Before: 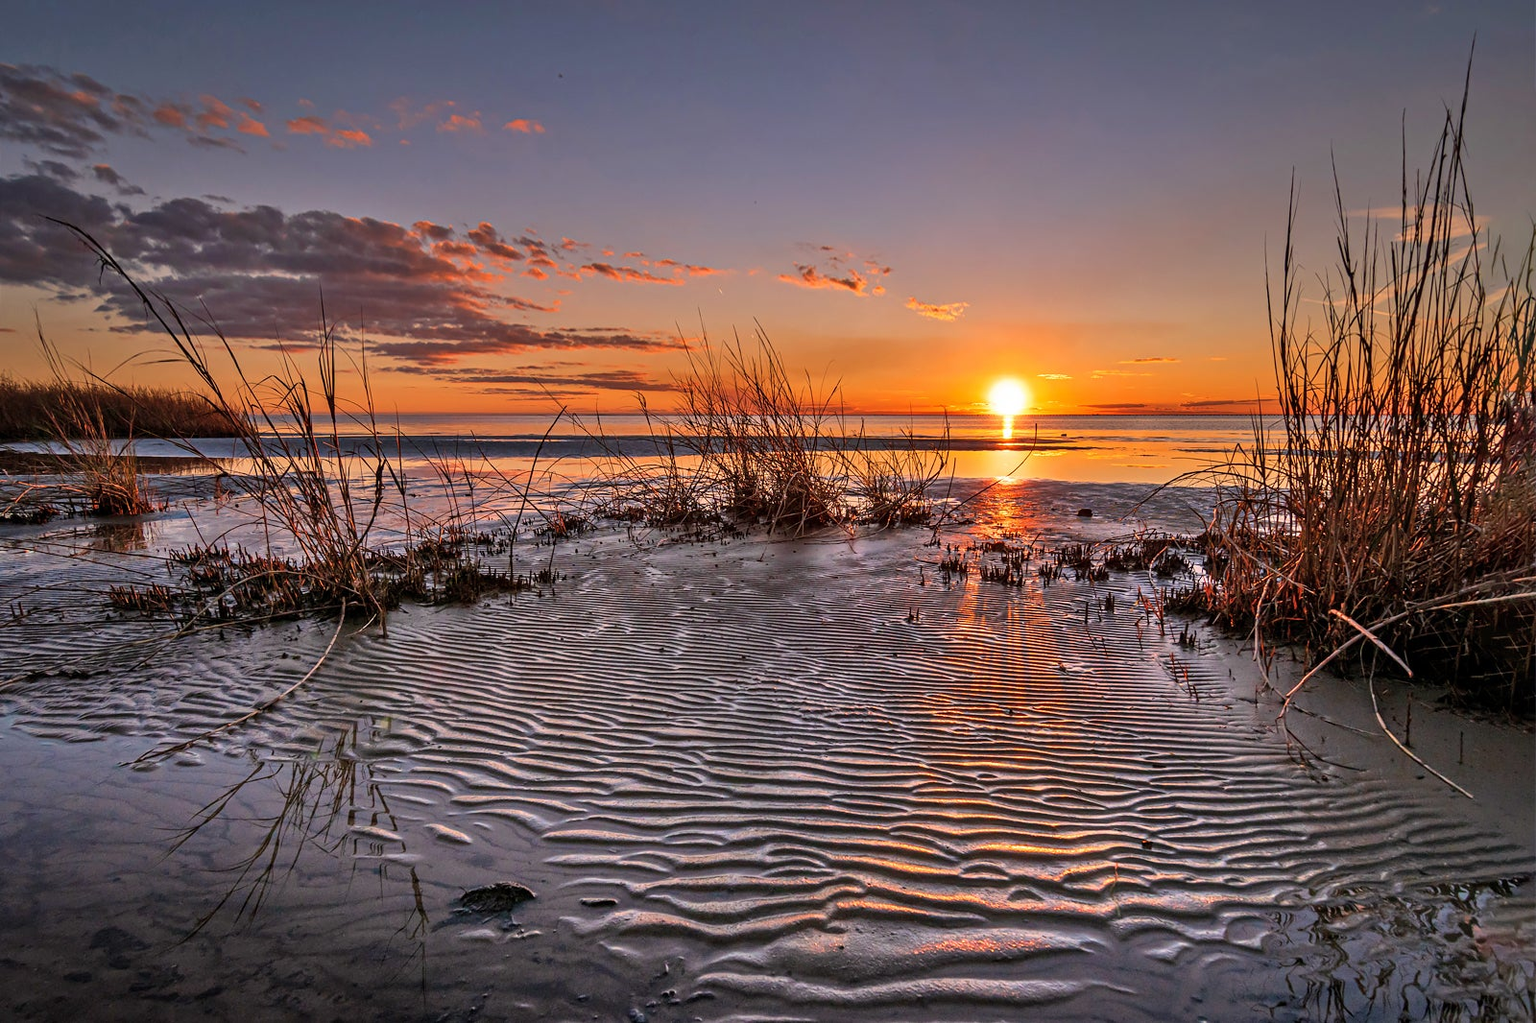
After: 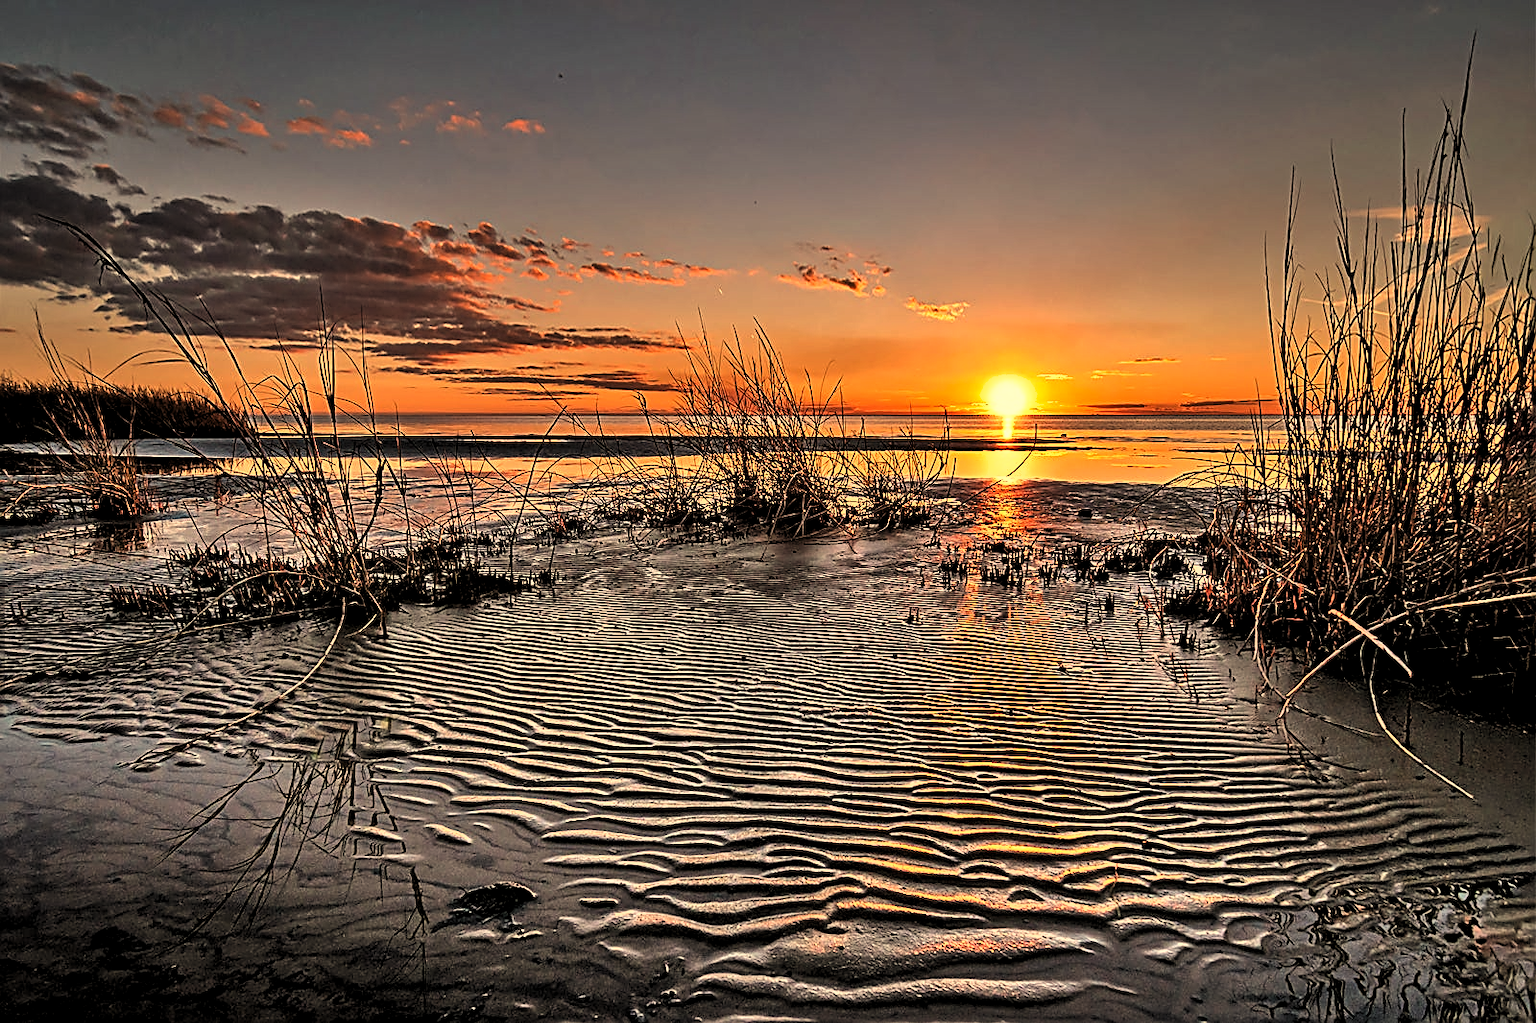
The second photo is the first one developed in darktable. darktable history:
white balance: red 1.08, blue 0.791
levels: levels [0.129, 0.519, 0.867]
sharpen: amount 0.901
shadows and highlights: low approximation 0.01, soften with gaussian
